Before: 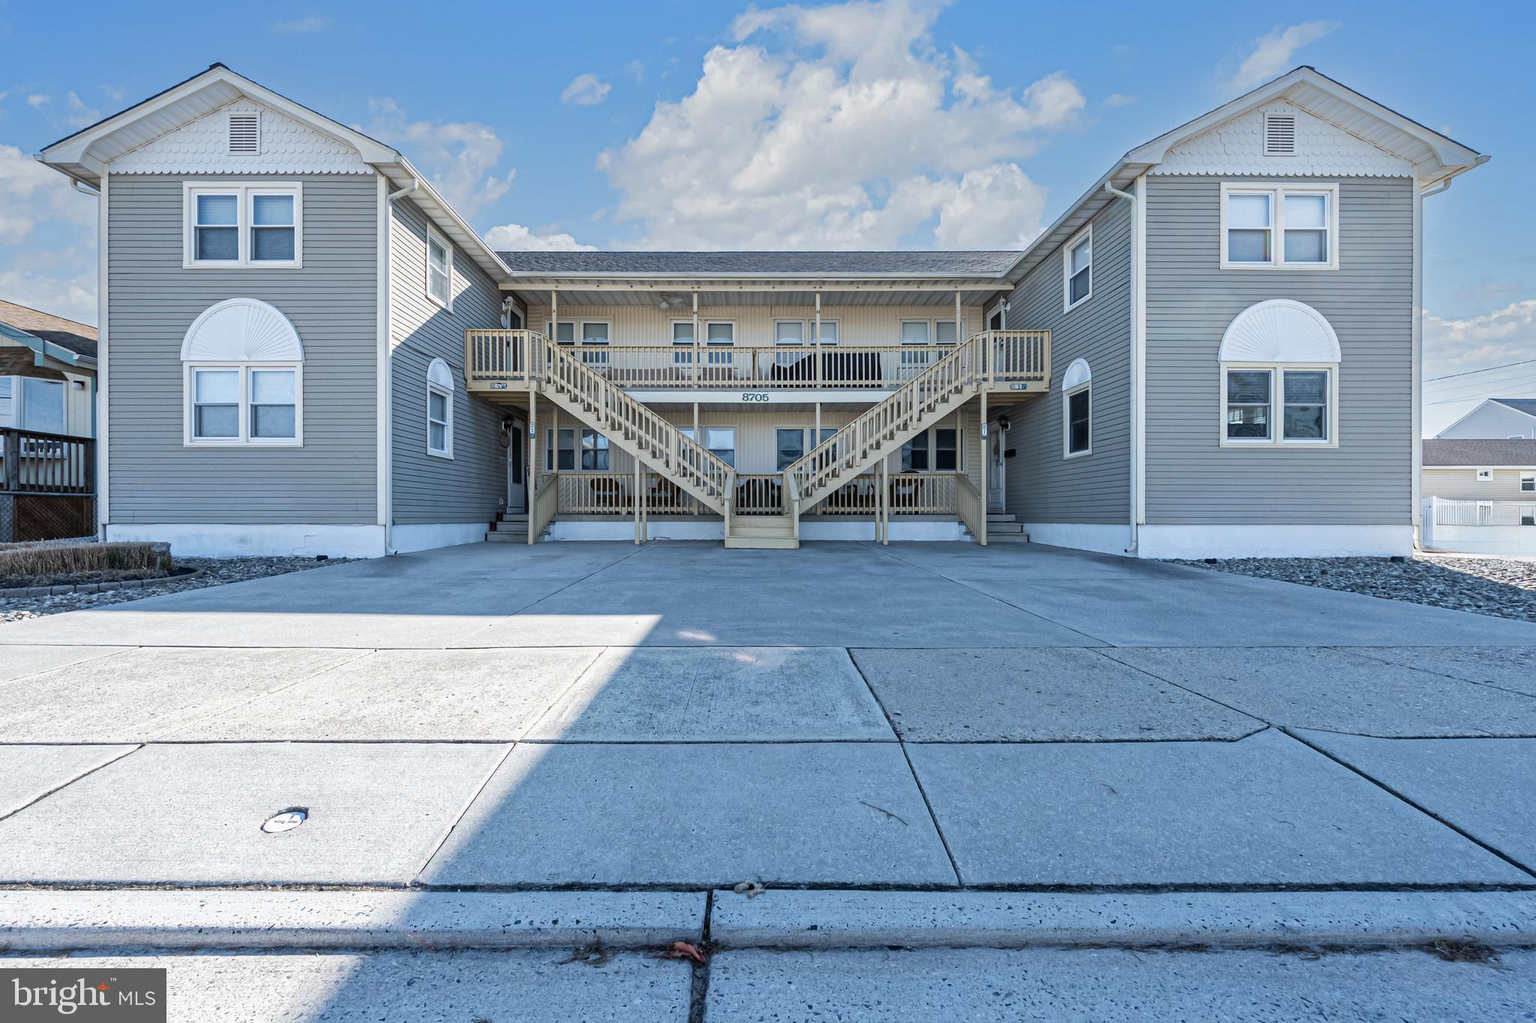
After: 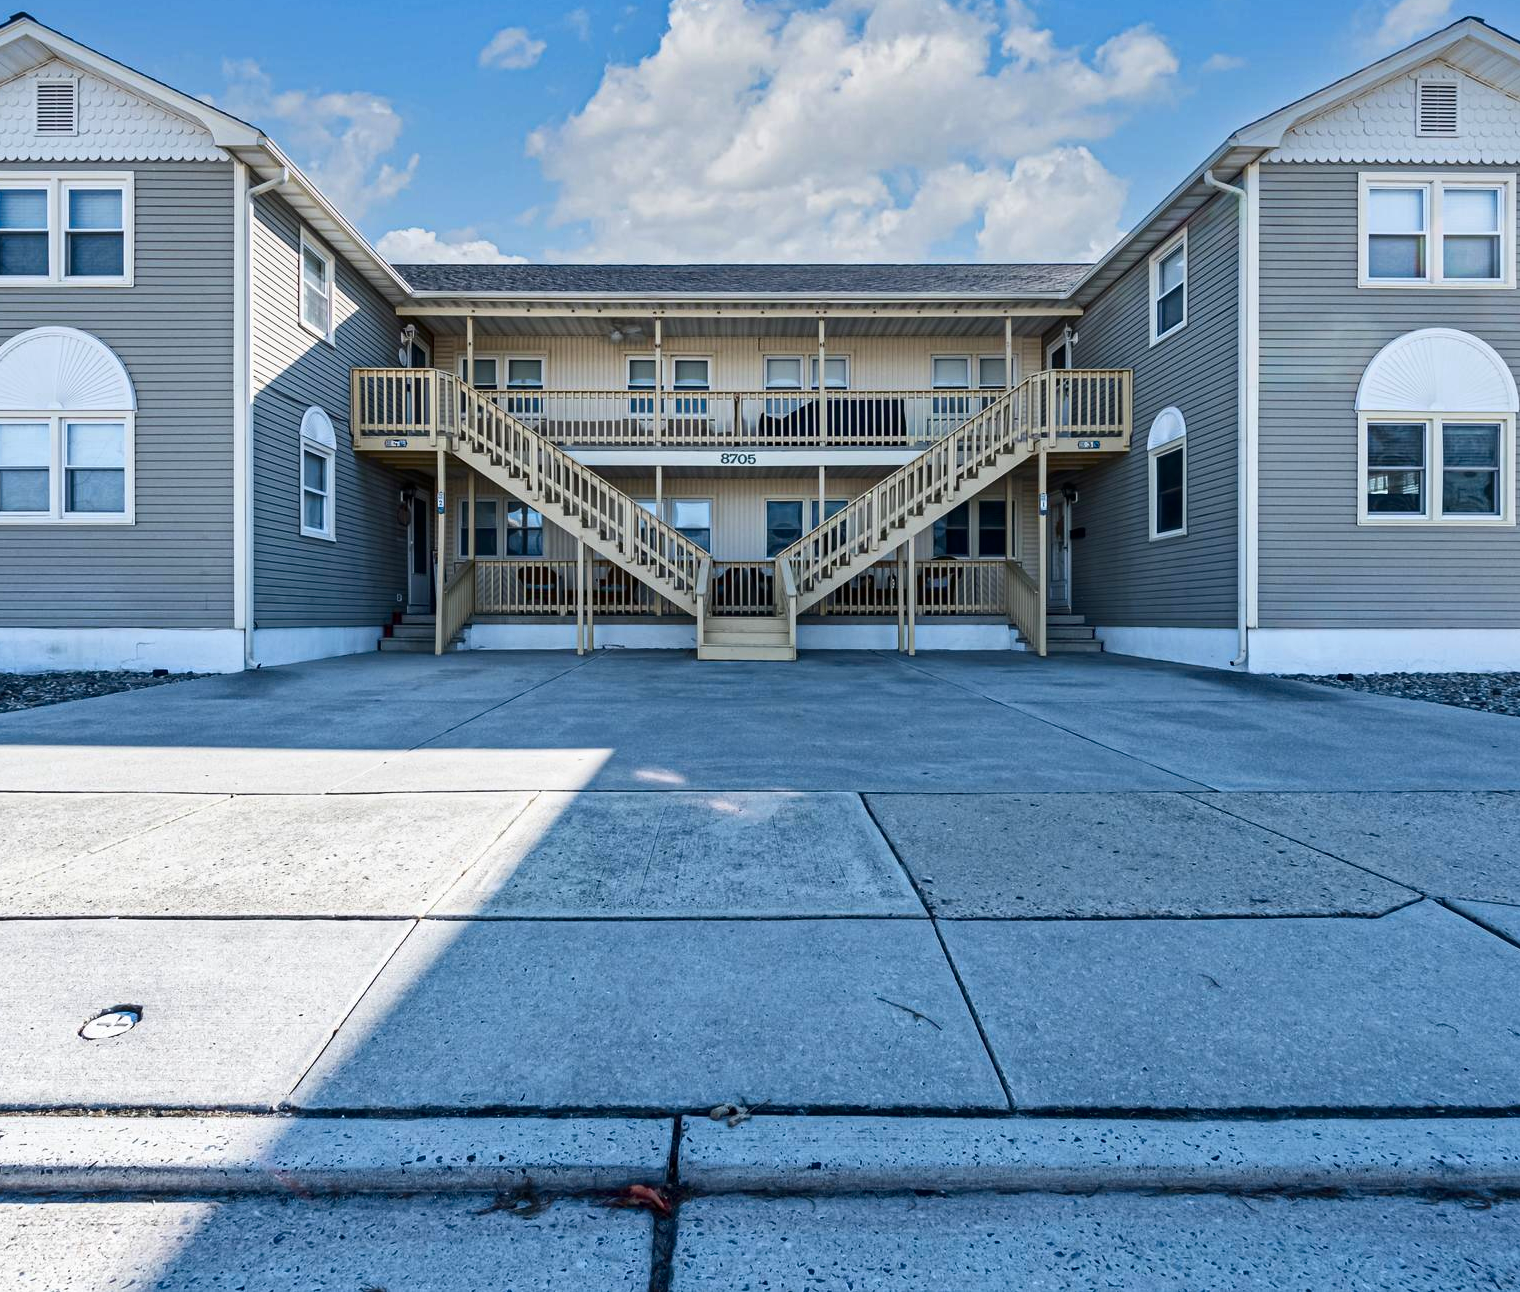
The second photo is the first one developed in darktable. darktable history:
crop and rotate: left 13.15%, top 5.251%, right 12.609%
contrast brightness saturation: contrast 0.19, brightness -0.11, saturation 0.21
shadows and highlights: shadows 20.91, highlights -35.45, soften with gaussian
